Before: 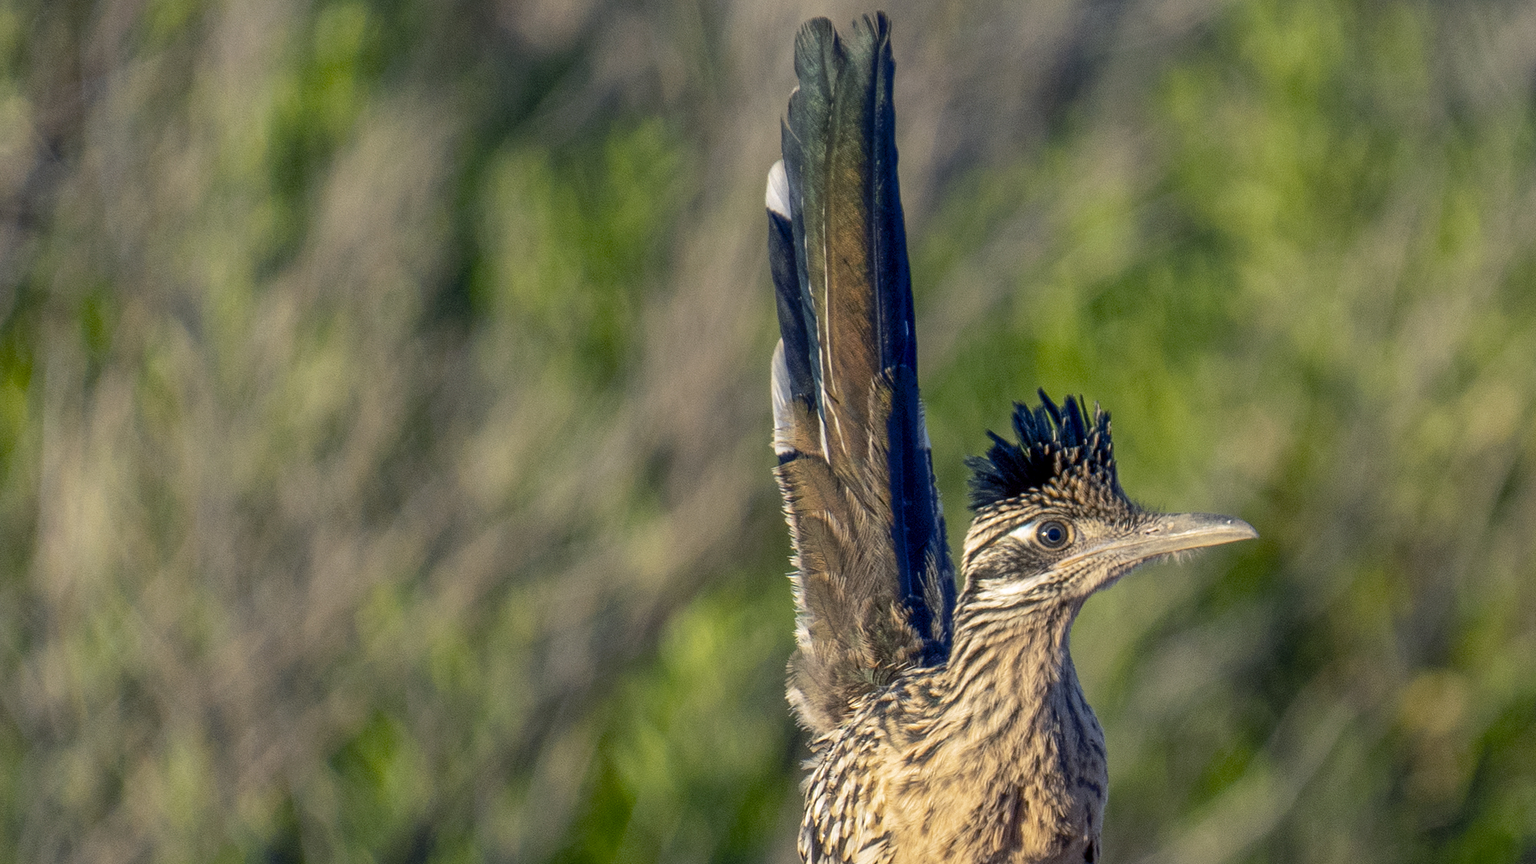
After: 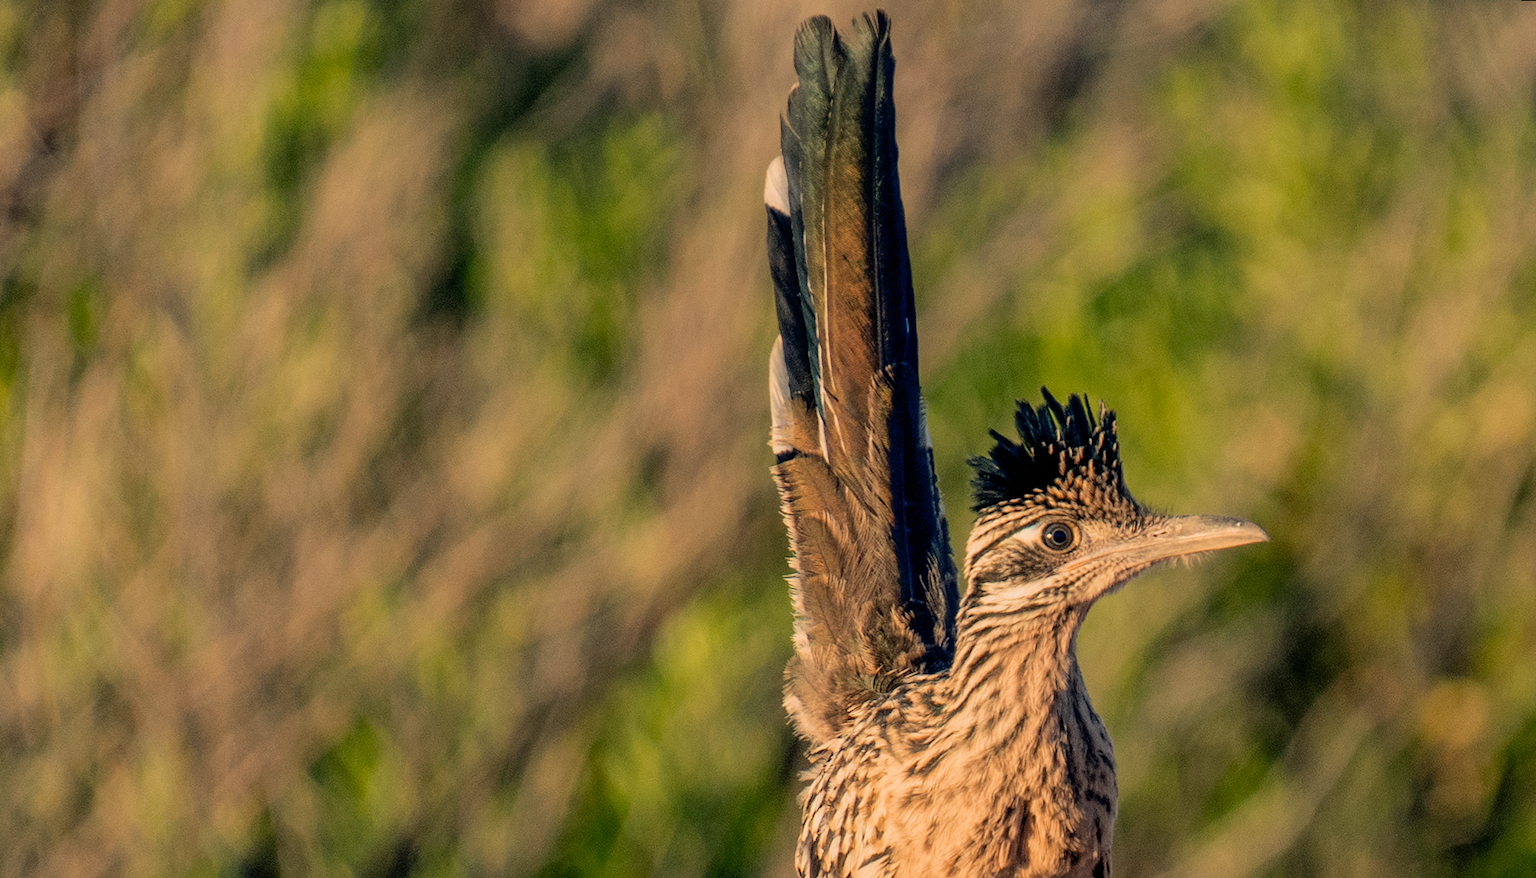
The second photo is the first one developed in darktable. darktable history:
white balance: red 1.138, green 0.996, blue 0.812
rotate and perspective: rotation 0.226°, lens shift (vertical) -0.042, crop left 0.023, crop right 0.982, crop top 0.006, crop bottom 0.994
filmic rgb: black relative exposure -7.92 EV, white relative exposure 4.13 EV, threshold 3 EV, hardness 4.02, latitude 51.22%, contrast 1.013, shadows ↔ highlights balance 5.35%, color science v5 (2021), contrast in shadows safe, contrast in highlights safe, enable highlight reconstruction true
